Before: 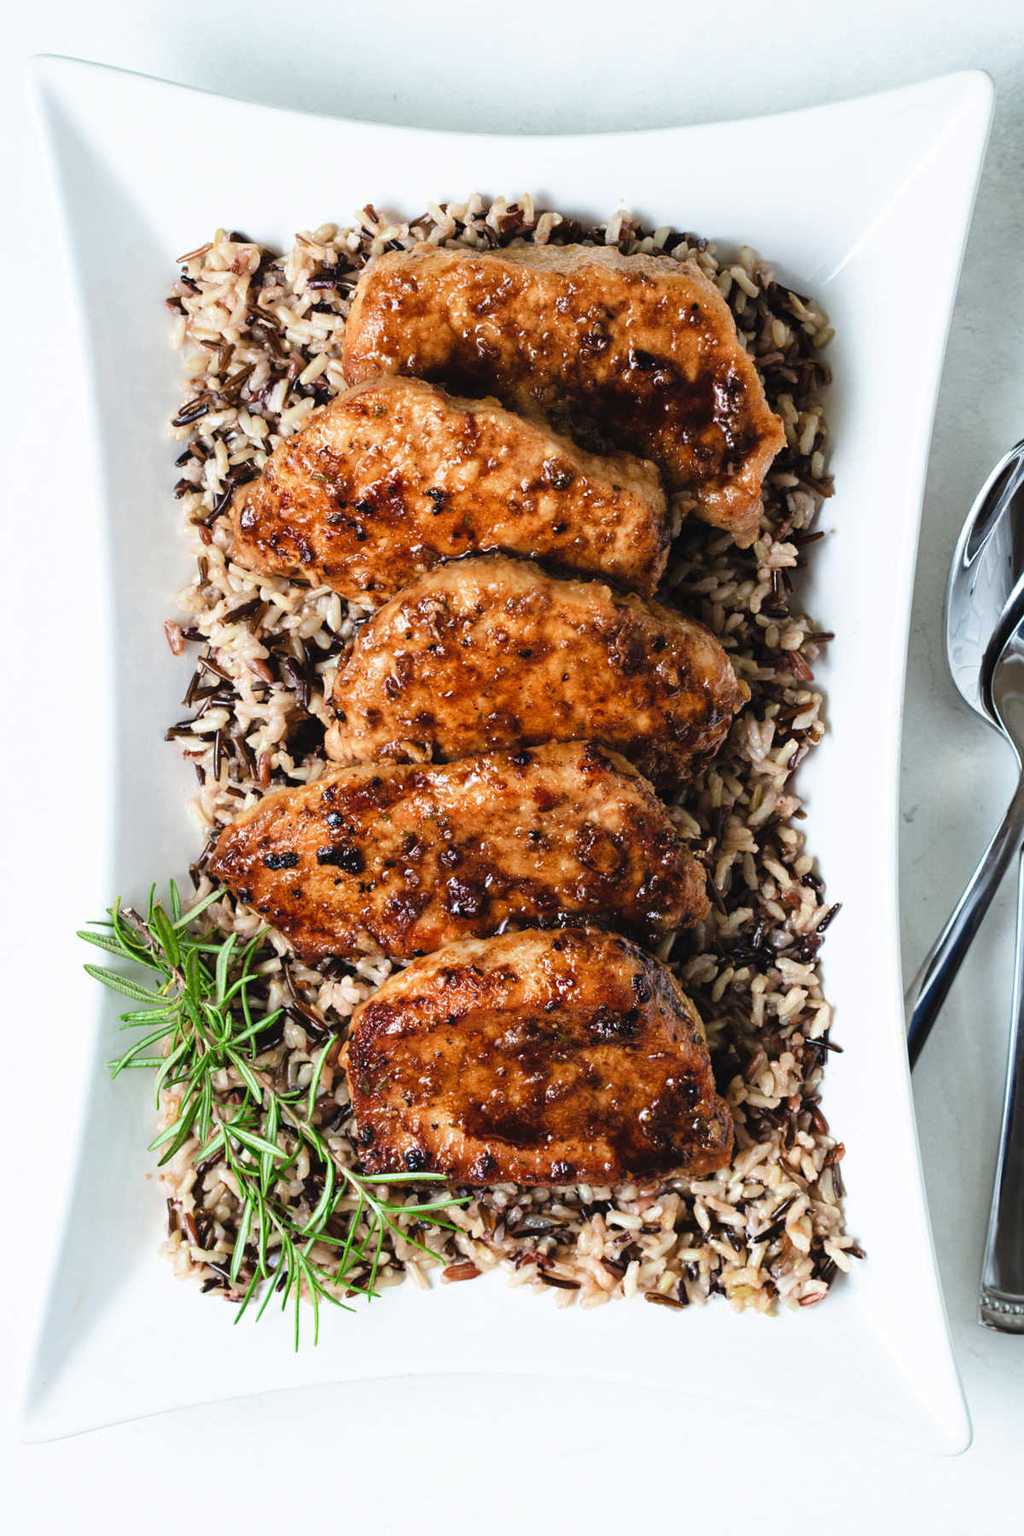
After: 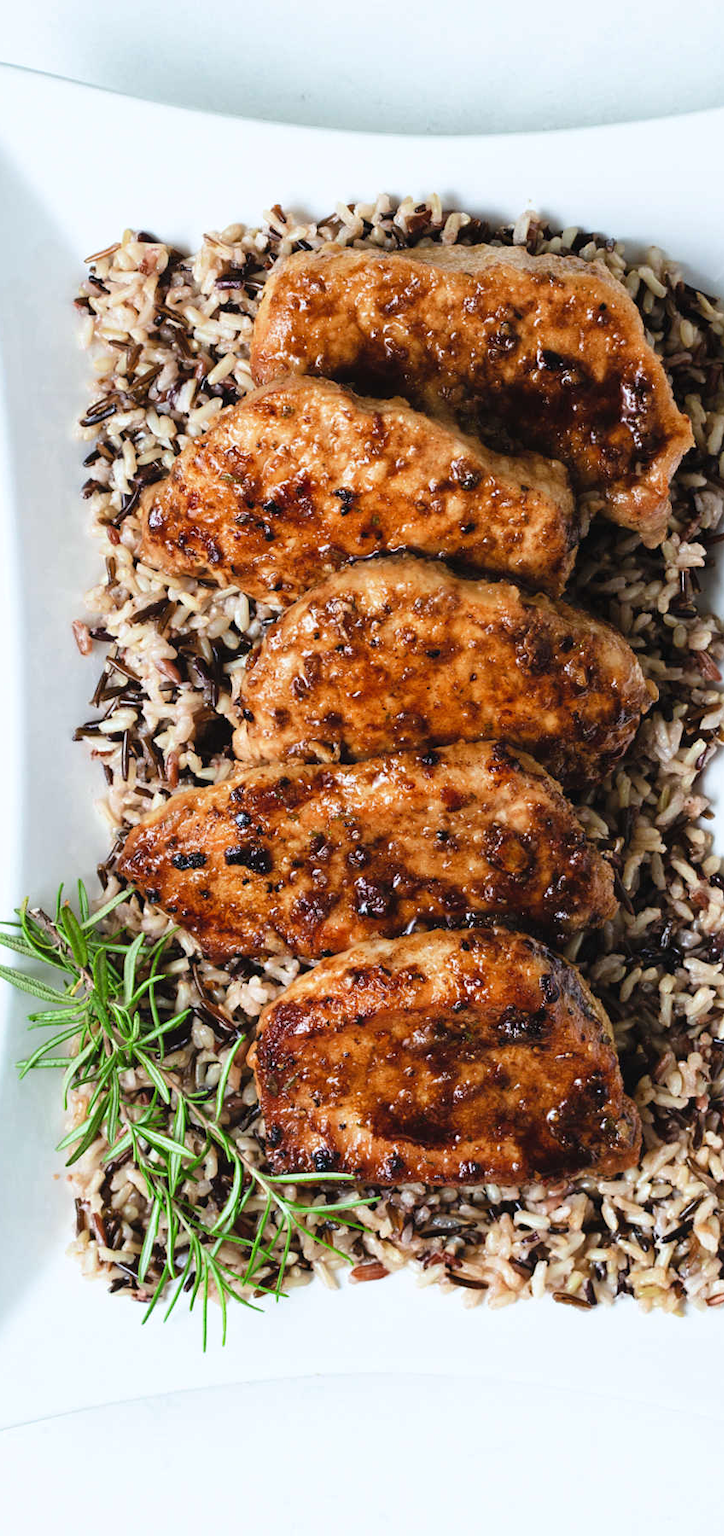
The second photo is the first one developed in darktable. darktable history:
white balance: red 0.982, blue 1.018
crop and rotate: left 9.061%, right 20.142%
